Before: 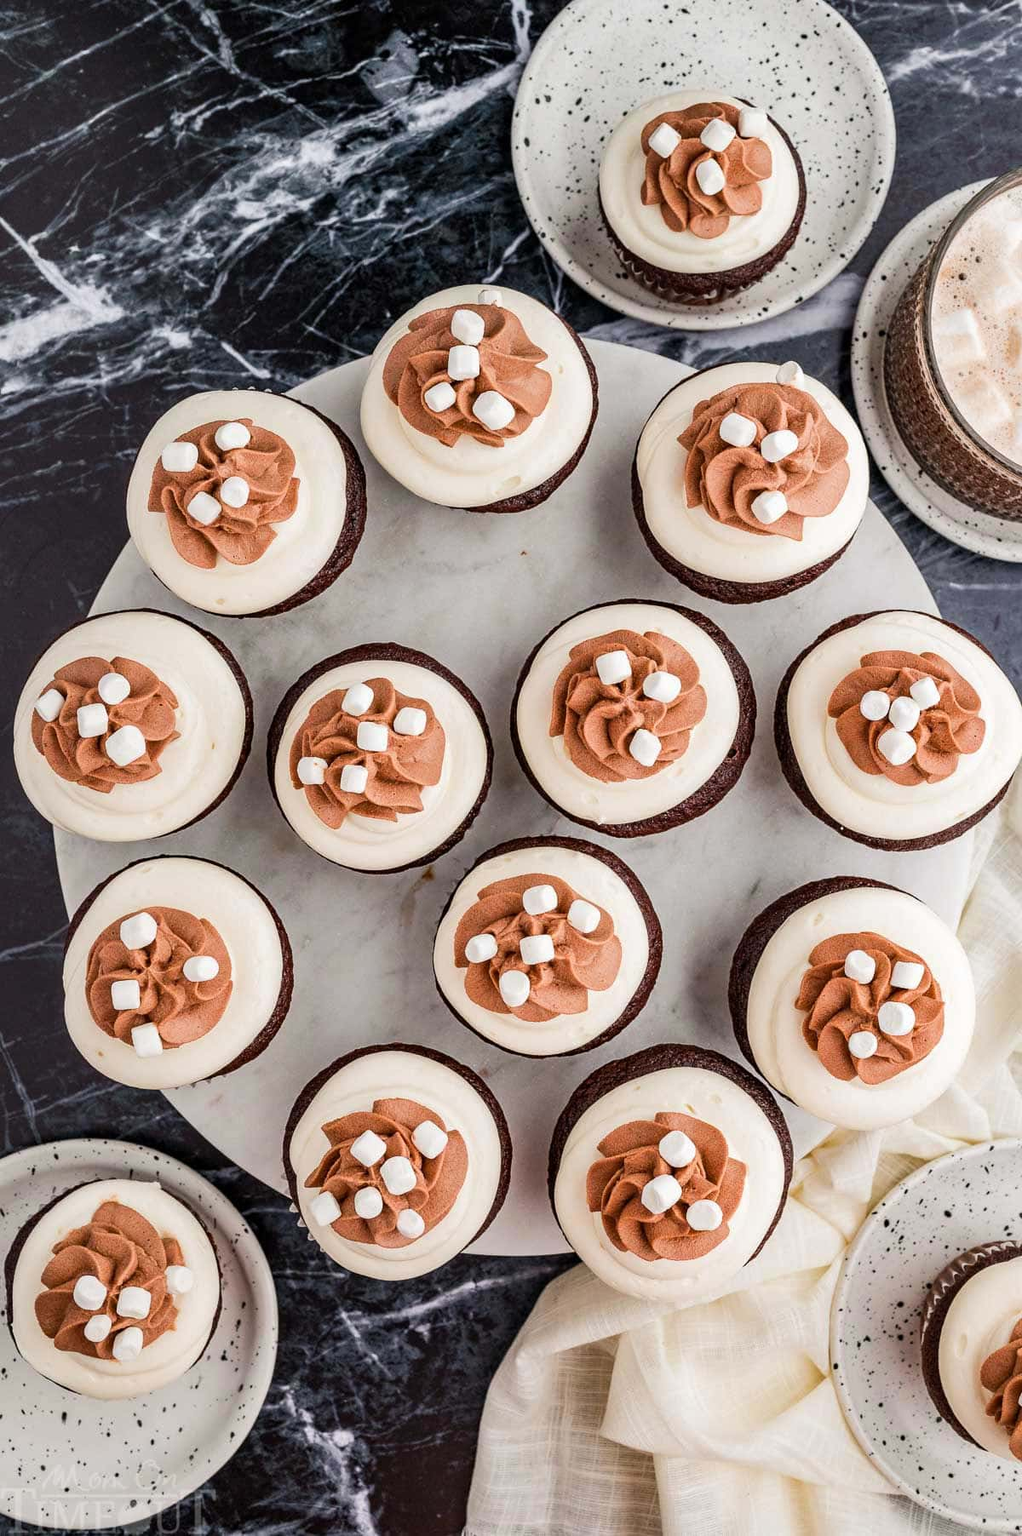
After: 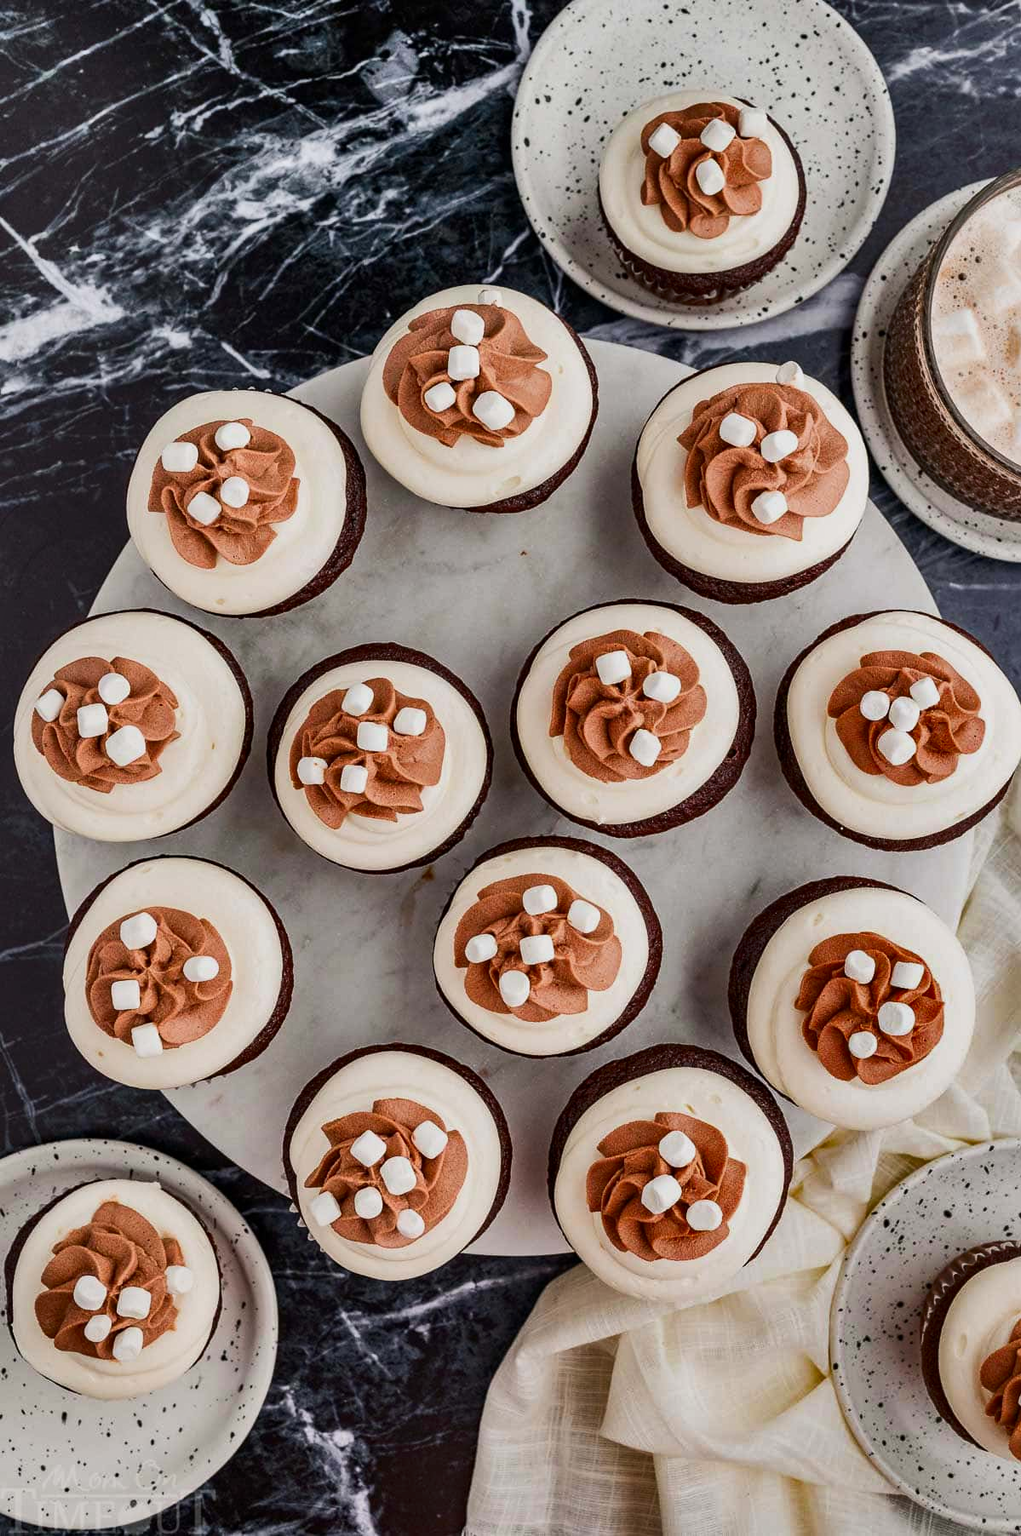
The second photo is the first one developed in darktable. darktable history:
shadows and highlights: radius 129.16, shadows 64.91, white point adjustment -10, highlights -54.39, compress 48.42%, highlights color adjustment 100%, soften with gaussian
contrast brightness saturation: contrast 0.15
